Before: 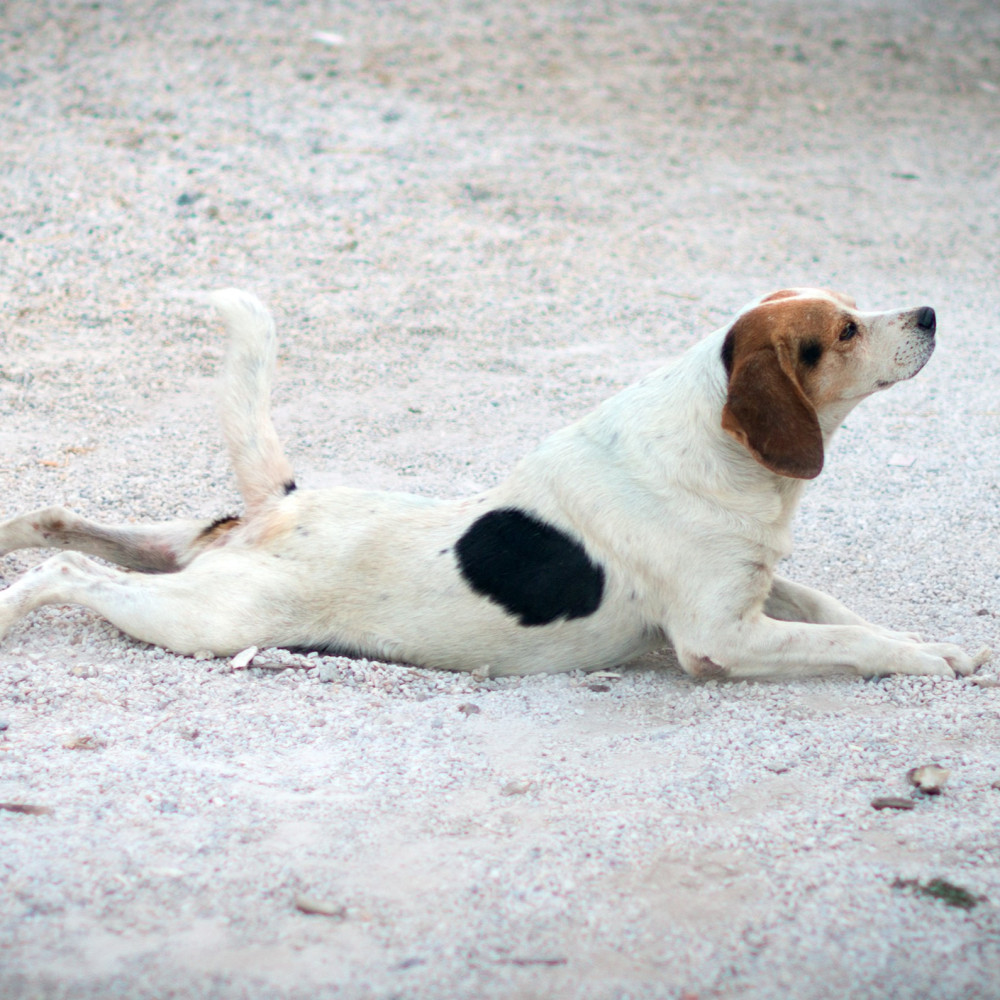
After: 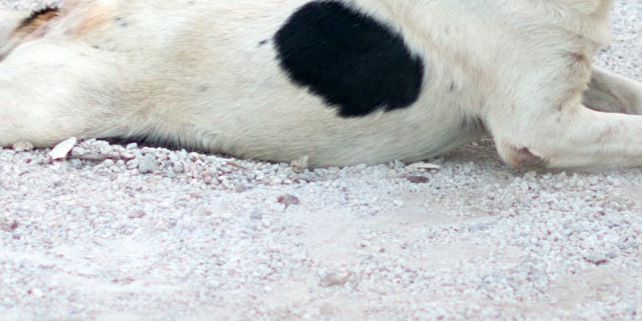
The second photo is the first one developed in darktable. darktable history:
crop: left 18.104%, top 50.954%, right 17.694%, bottom 16.886%
sharpen: amount 0.205
